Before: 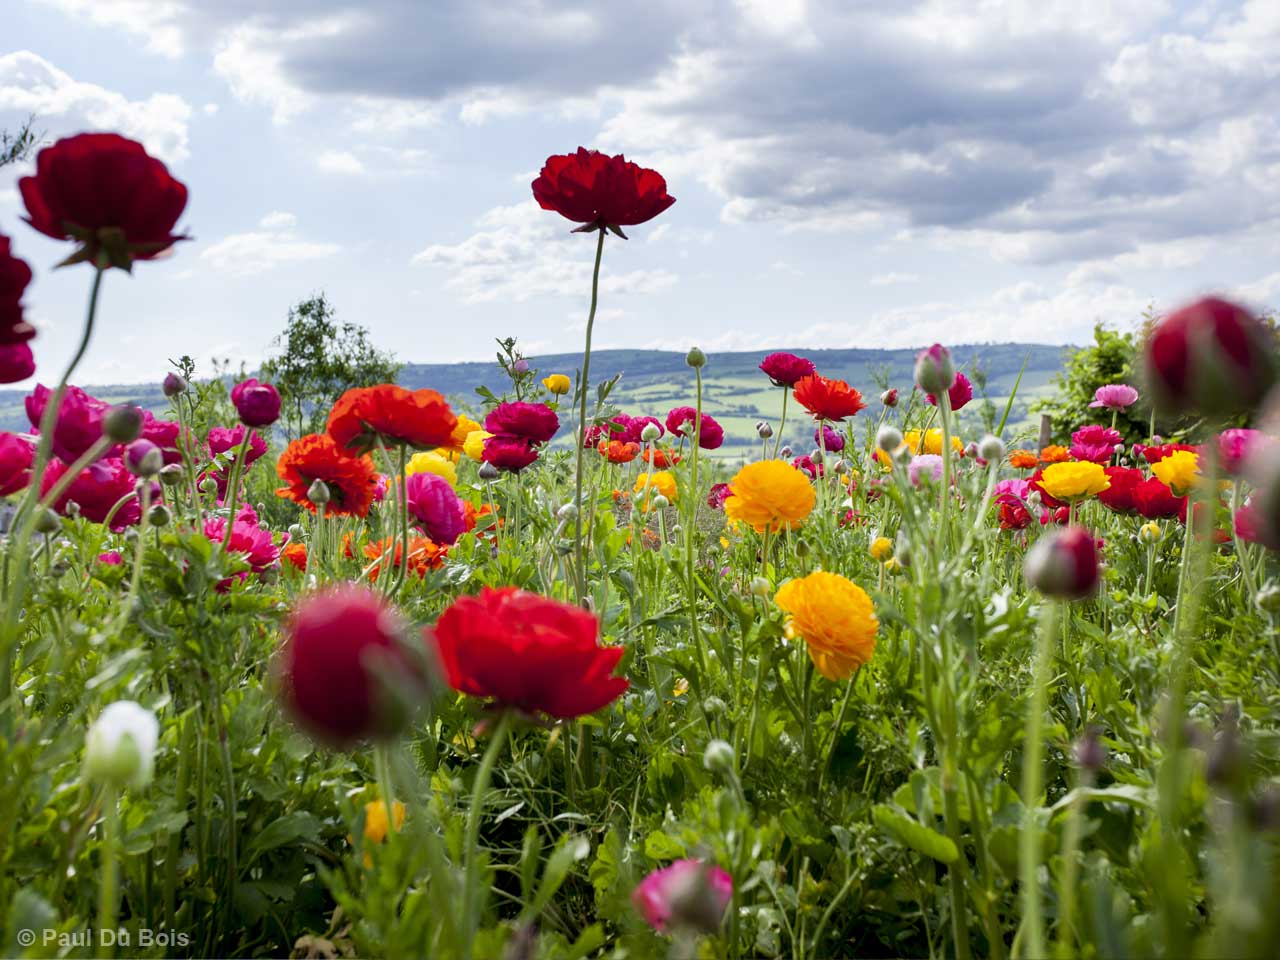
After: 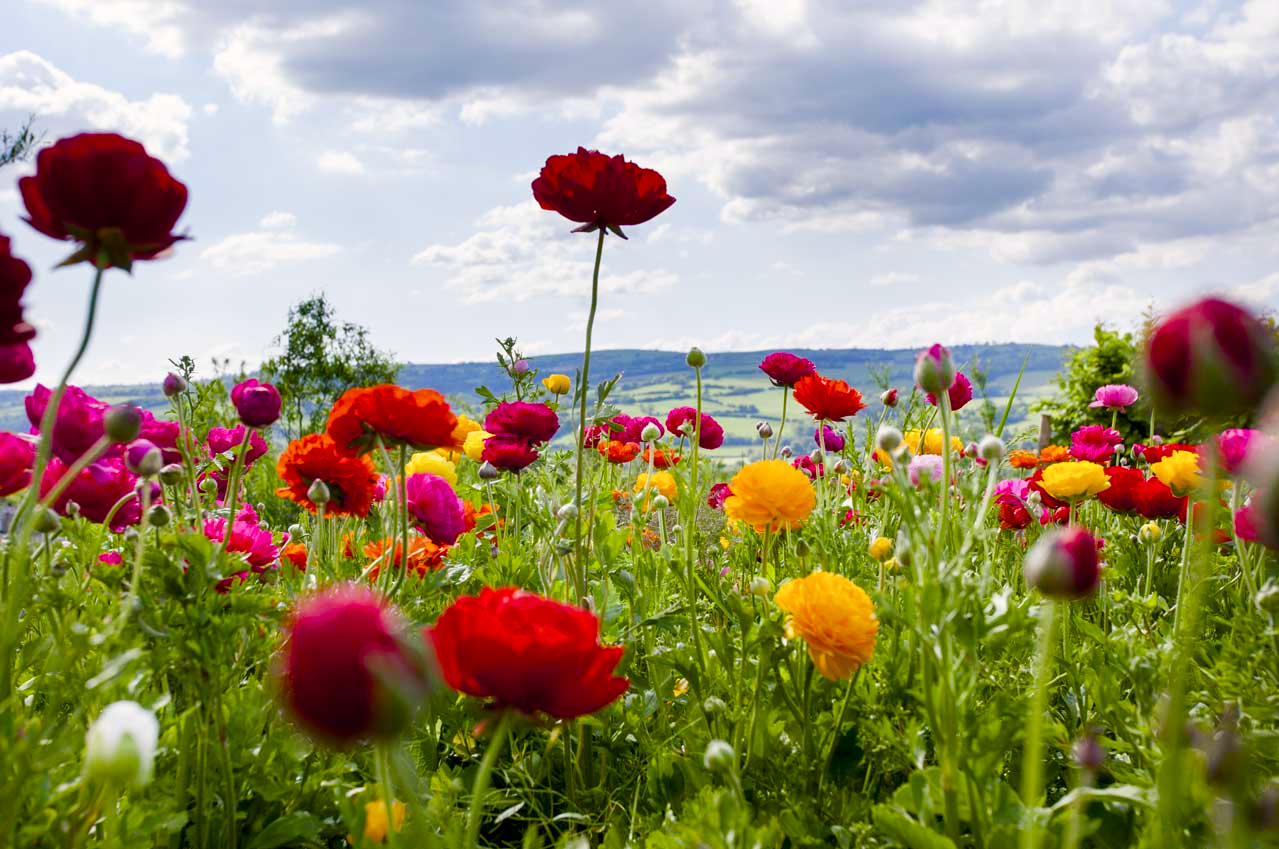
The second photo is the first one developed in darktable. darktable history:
crop and rotate: top 0%, bottom 11.473%
color balance rgb: highlights gain › chroma 0.762%, highlights gain › hue 56.49°, linear chroma grading › global chroma 15.481%, perceptual saturation grading › global saturation 0.145%, perceptual saturation grading › highlights -17.384%, perceptual saturation grading › mid-tones 32.831%, perceptual saturation grading › shadows 50.584%, global vibrance 9.33%
